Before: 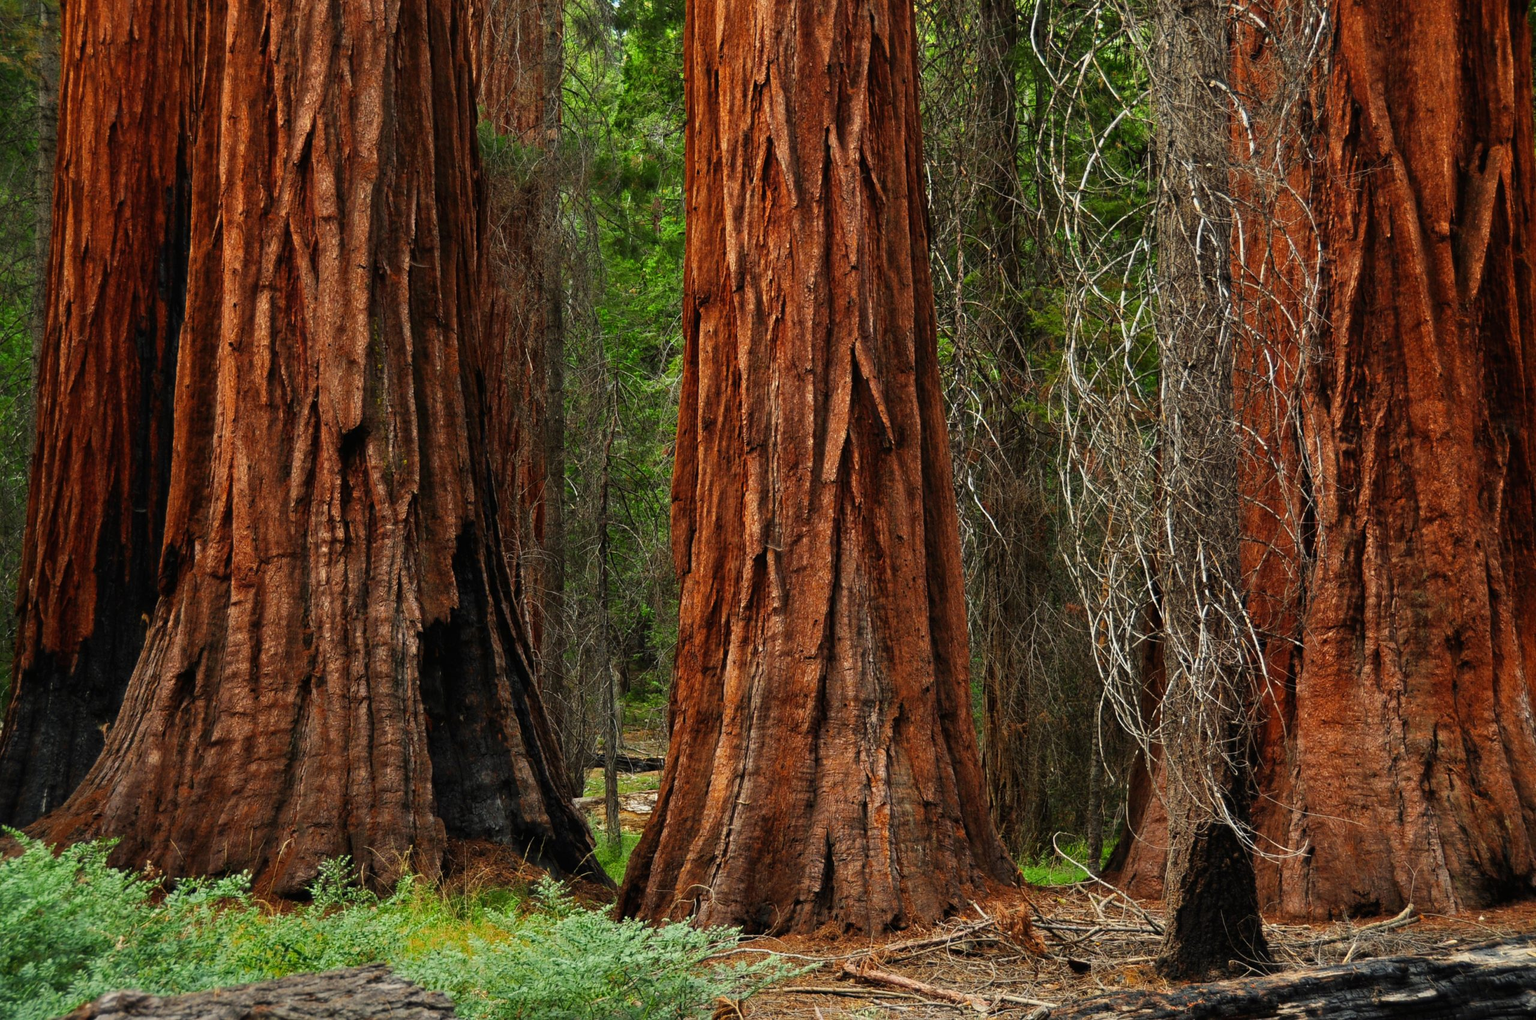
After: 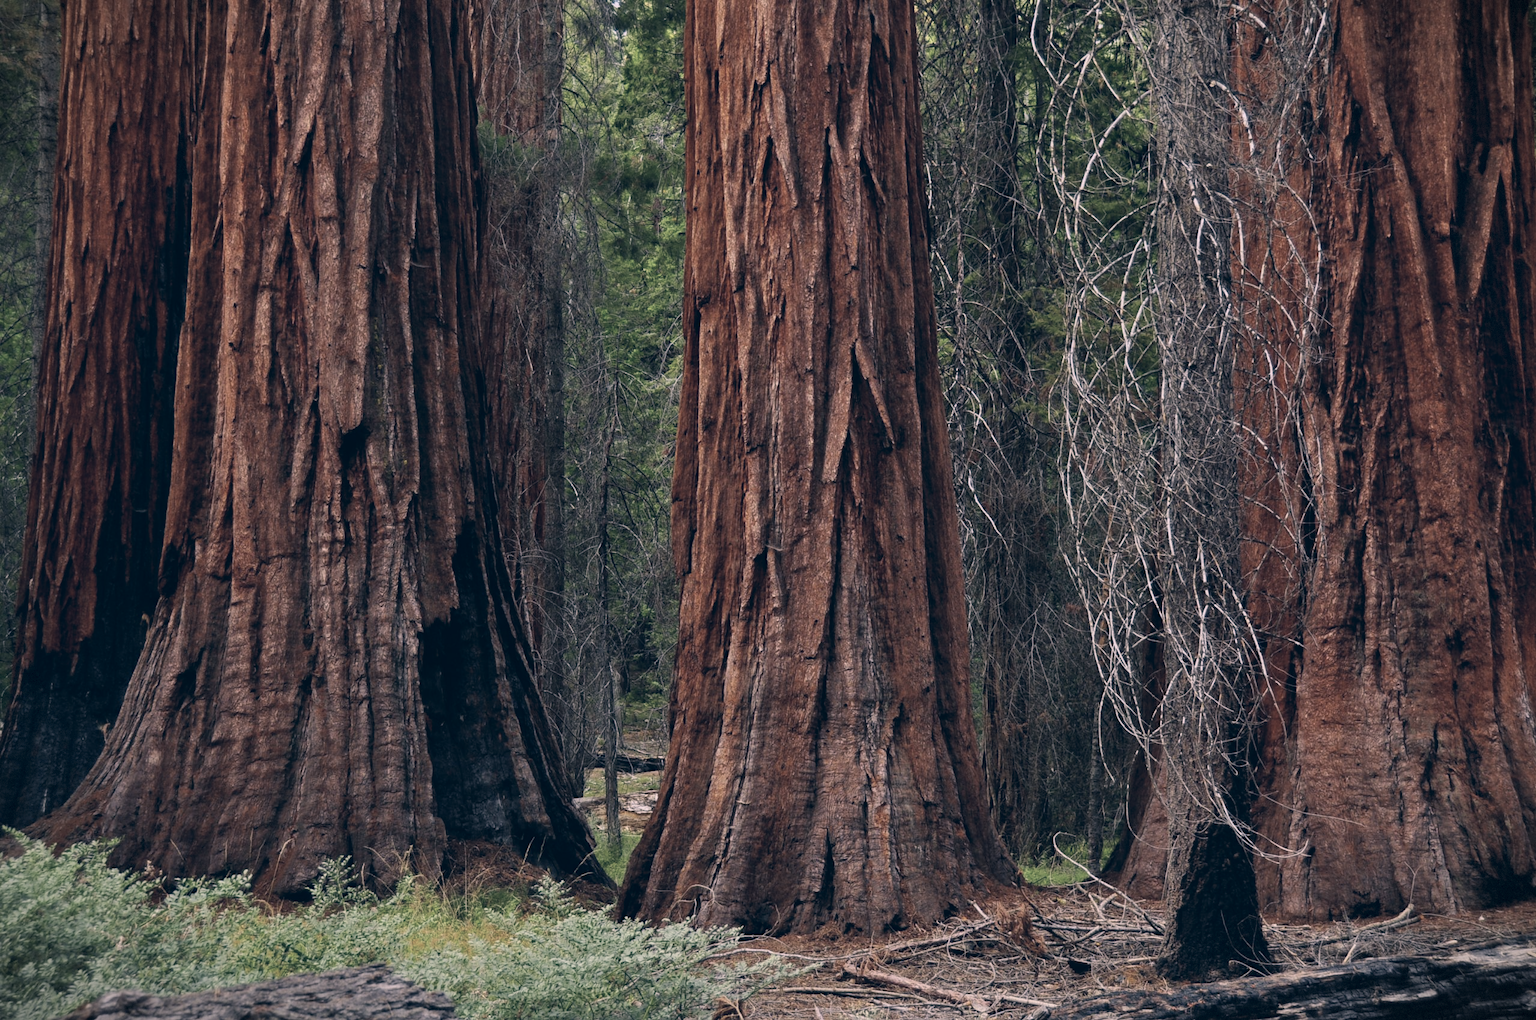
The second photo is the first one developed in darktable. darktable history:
contrast brightness saturation: contrast -0.05, saturation -0.41
vignetting: fall-off start 100%, brightness -0.406, saturation -0.3, width/height ratio 1.324, dithering 8-bit output, unbound false
white balance: red 0.924, blue 1.095
color correction: highlights a* 14.46, highlights b* 5.85, shadows a* -5.53, shadows b* -15.24, saturation 0.85
